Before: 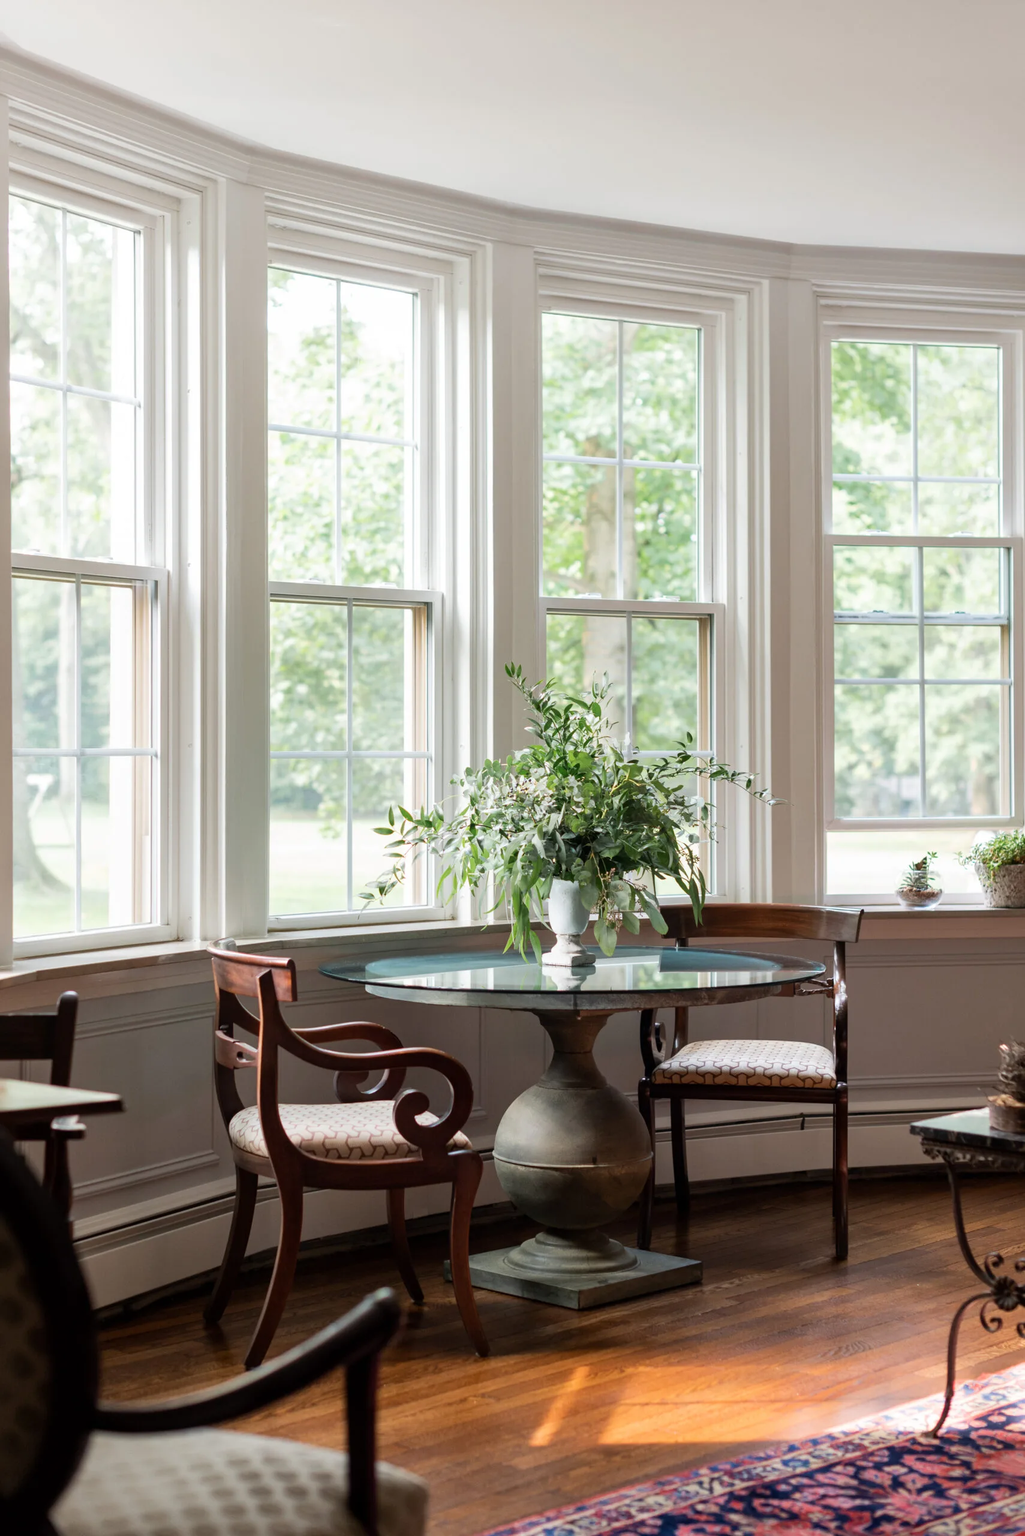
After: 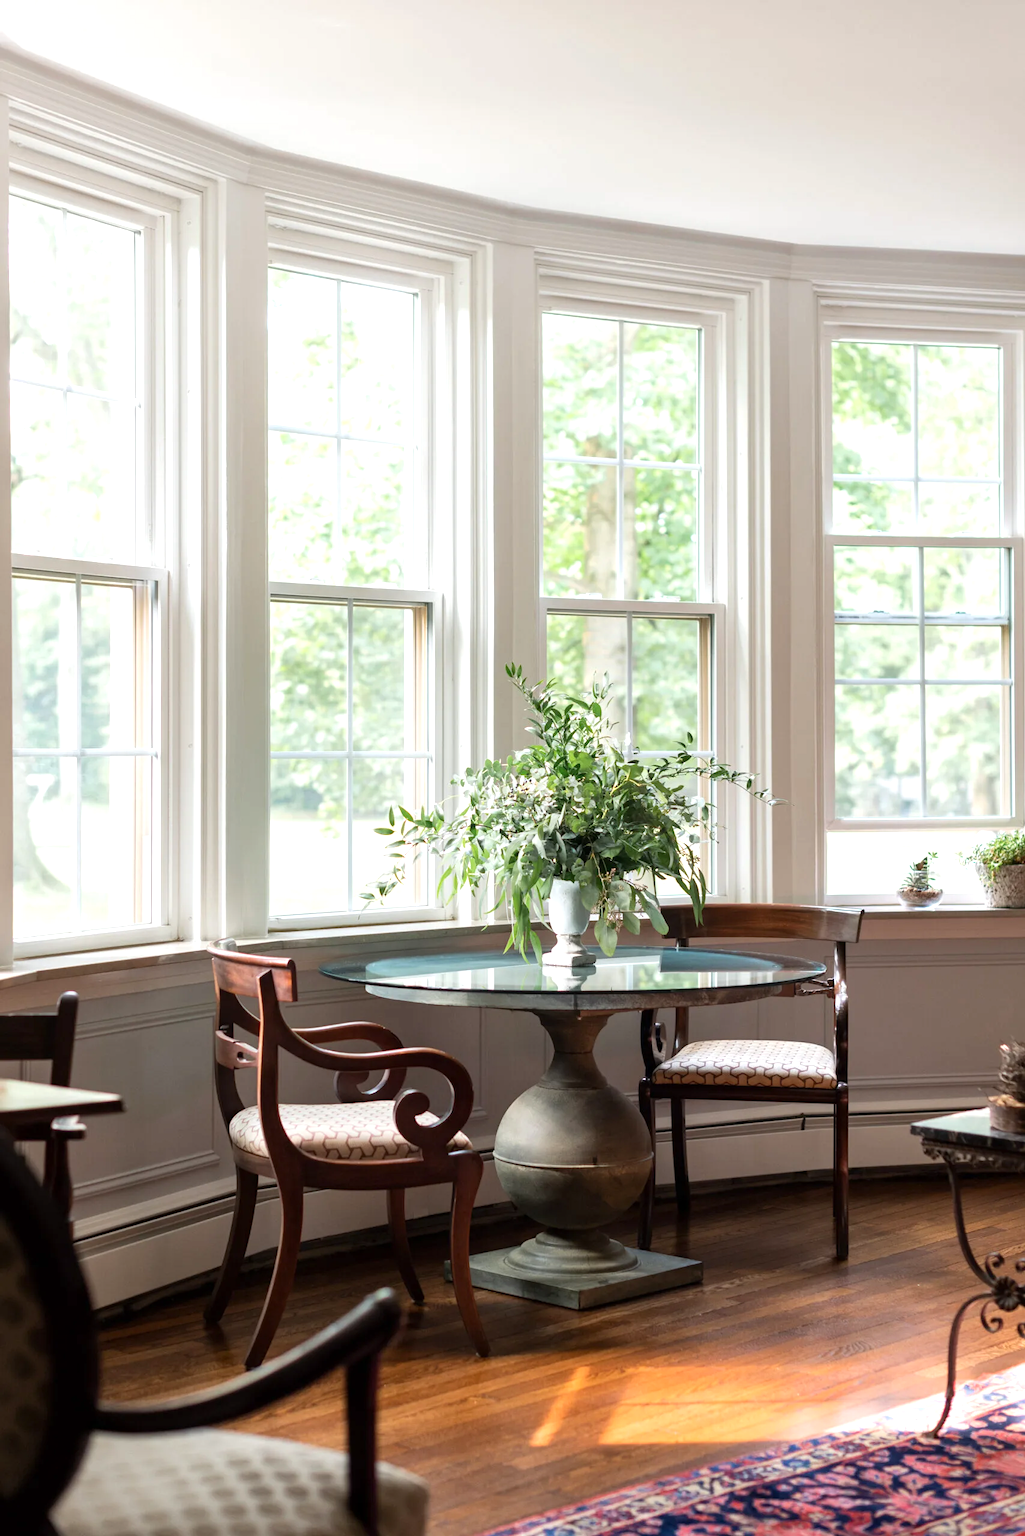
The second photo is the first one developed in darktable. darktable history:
exposure: exposure 0.404 EV, compensate exposure bias true, compensate highlight preservation false
